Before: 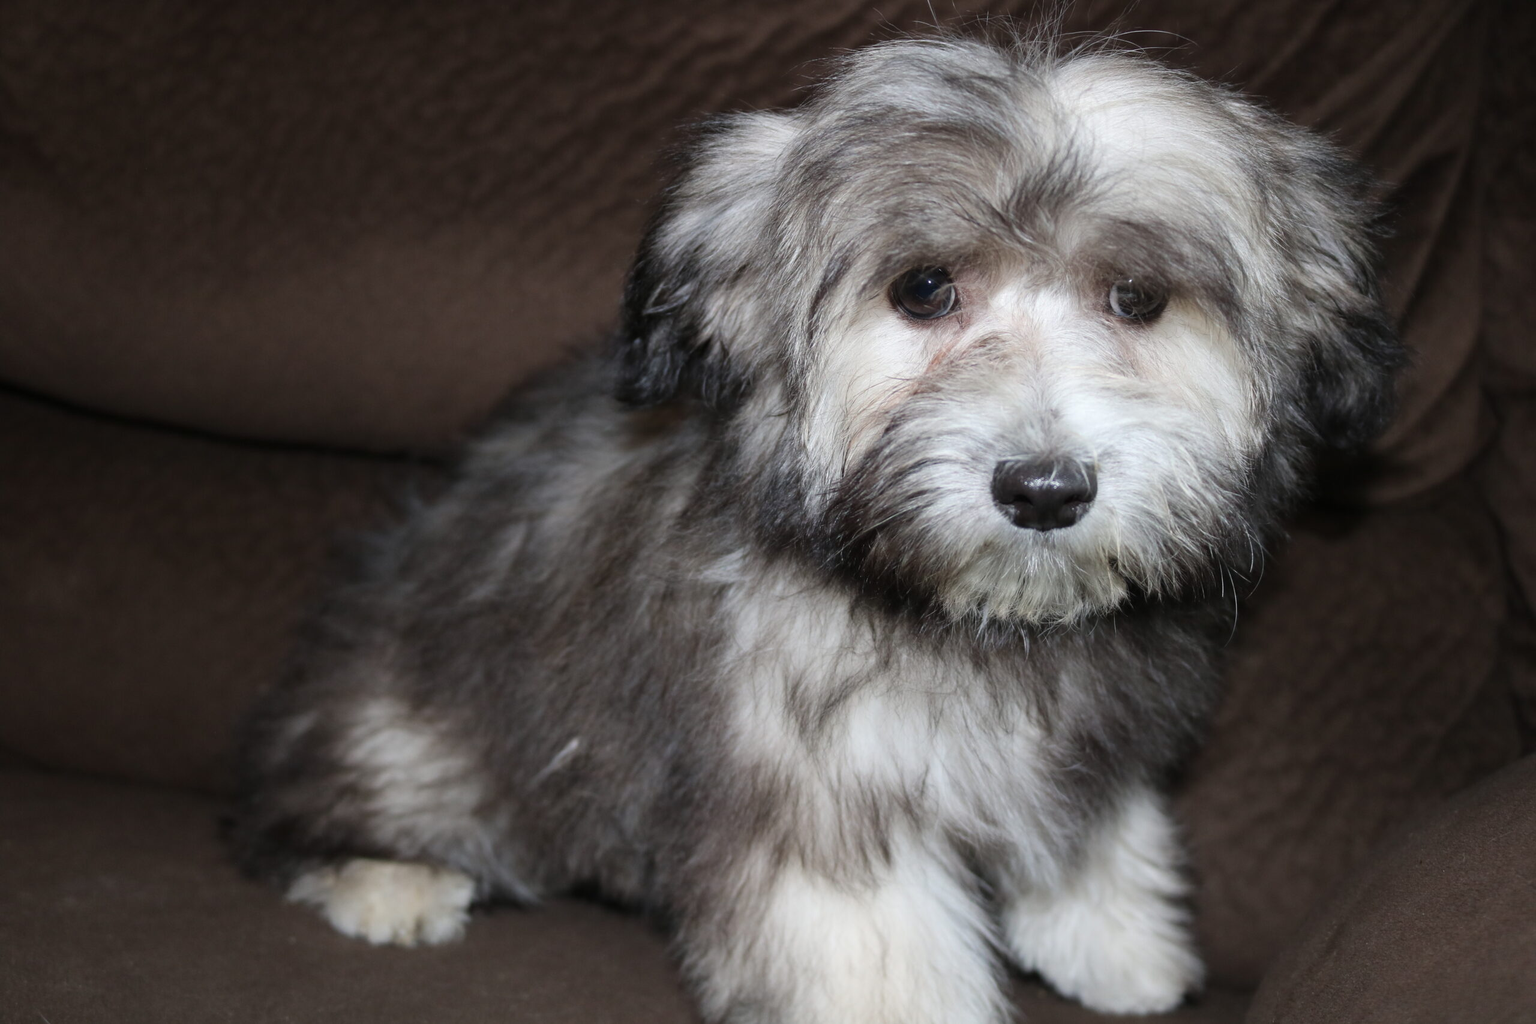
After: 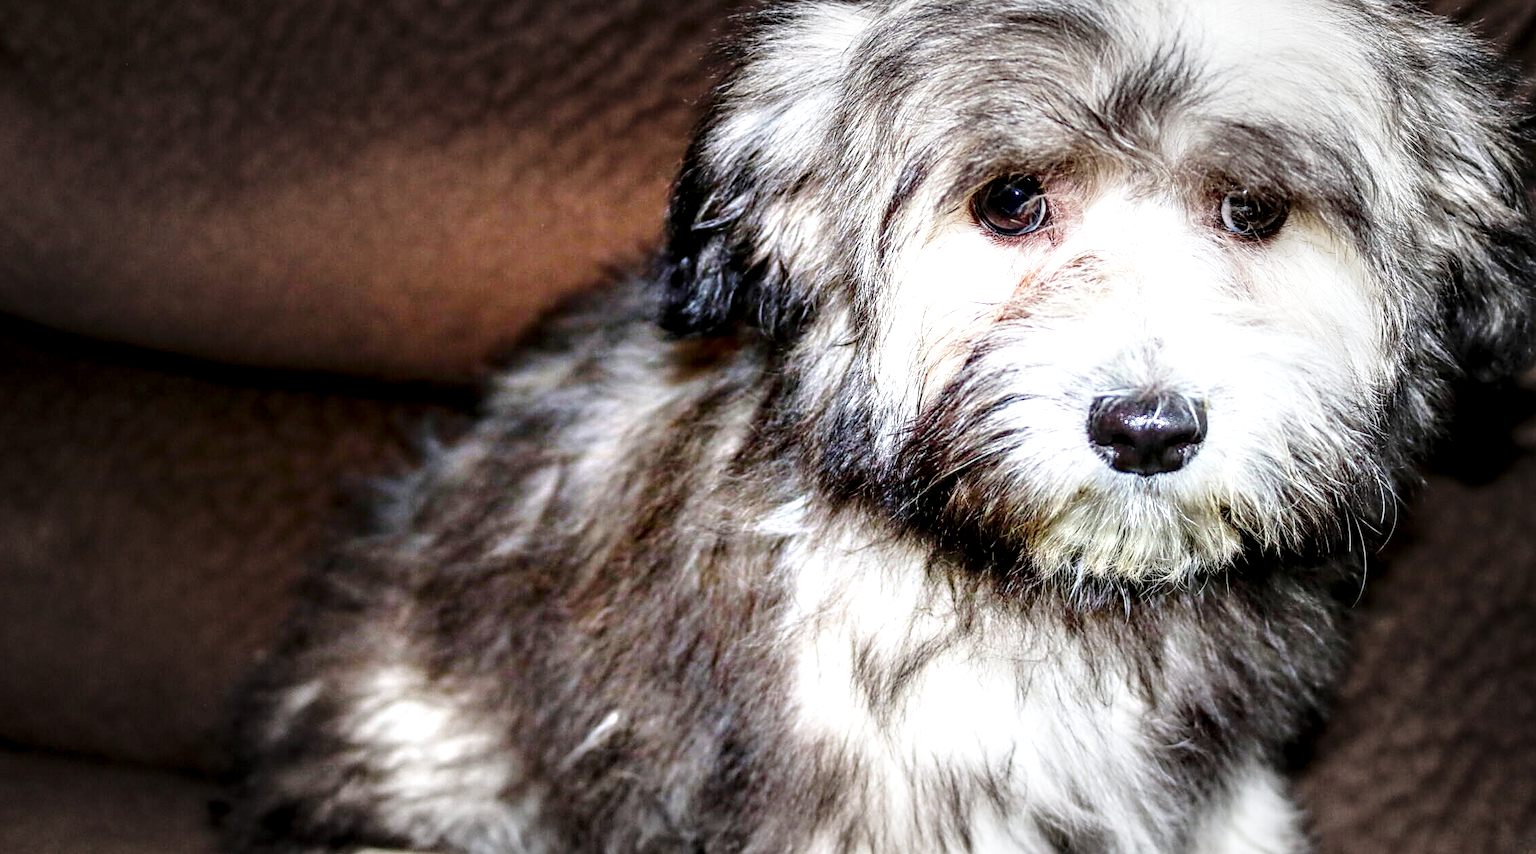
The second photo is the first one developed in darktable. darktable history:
vignetting: fall-off start 49.3%, brightness -0.21, automatic ratio true, width/height ratio 1.294
crop and rotate: left 2.287%, top 10.993%, right 9.669%, bottom 15.502%
base curve: curves: ch0 [(0, 0) (0.028, 0.03) (0.121, 0.232) (0.46, 0.748) (0.859, 0.968) (1, 1)], preserve colors none
exposure: black level correction 0, exposure 0.499 EV, compensate highlight preservation false
color balance rgb: perceptual saturation grading › global saturation 99.308%, perceptual brilliance grading › global brilliance -1.517%, perceptual brilliance grading › highlights -1.731%, perceptual brilliance grading › mid-tones -0.983%, perceptual brilliance grading › shadows -1.441%, global vibrance 20%
sharpen: amount 0.559
local contrast: highlights 18%, detail 188%
